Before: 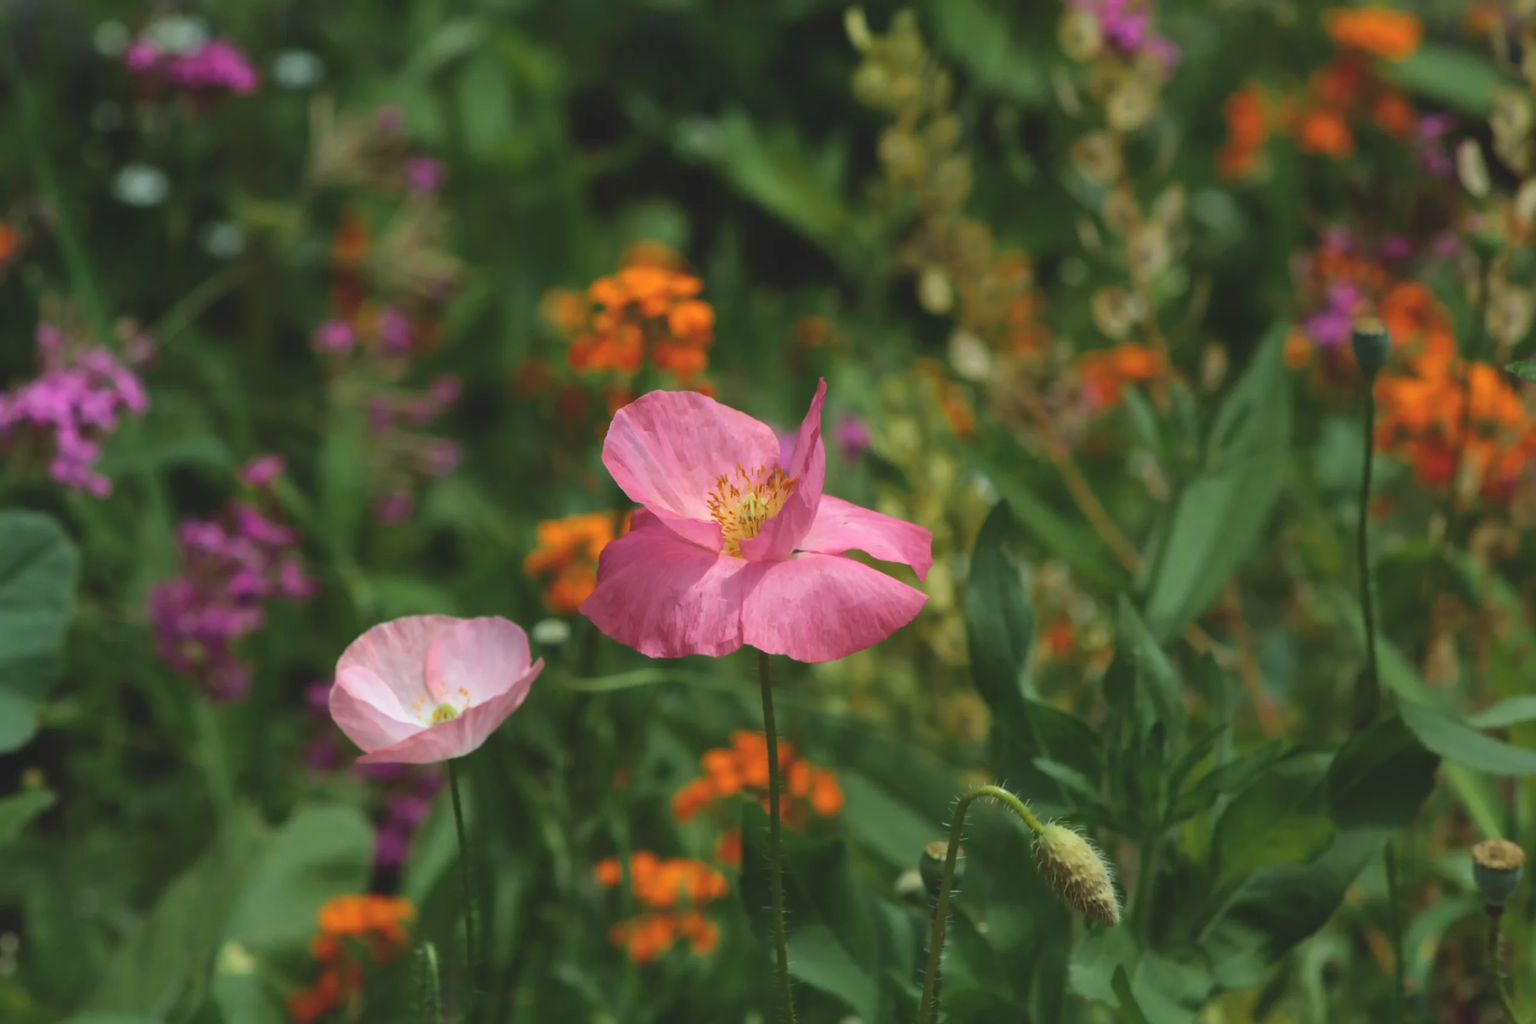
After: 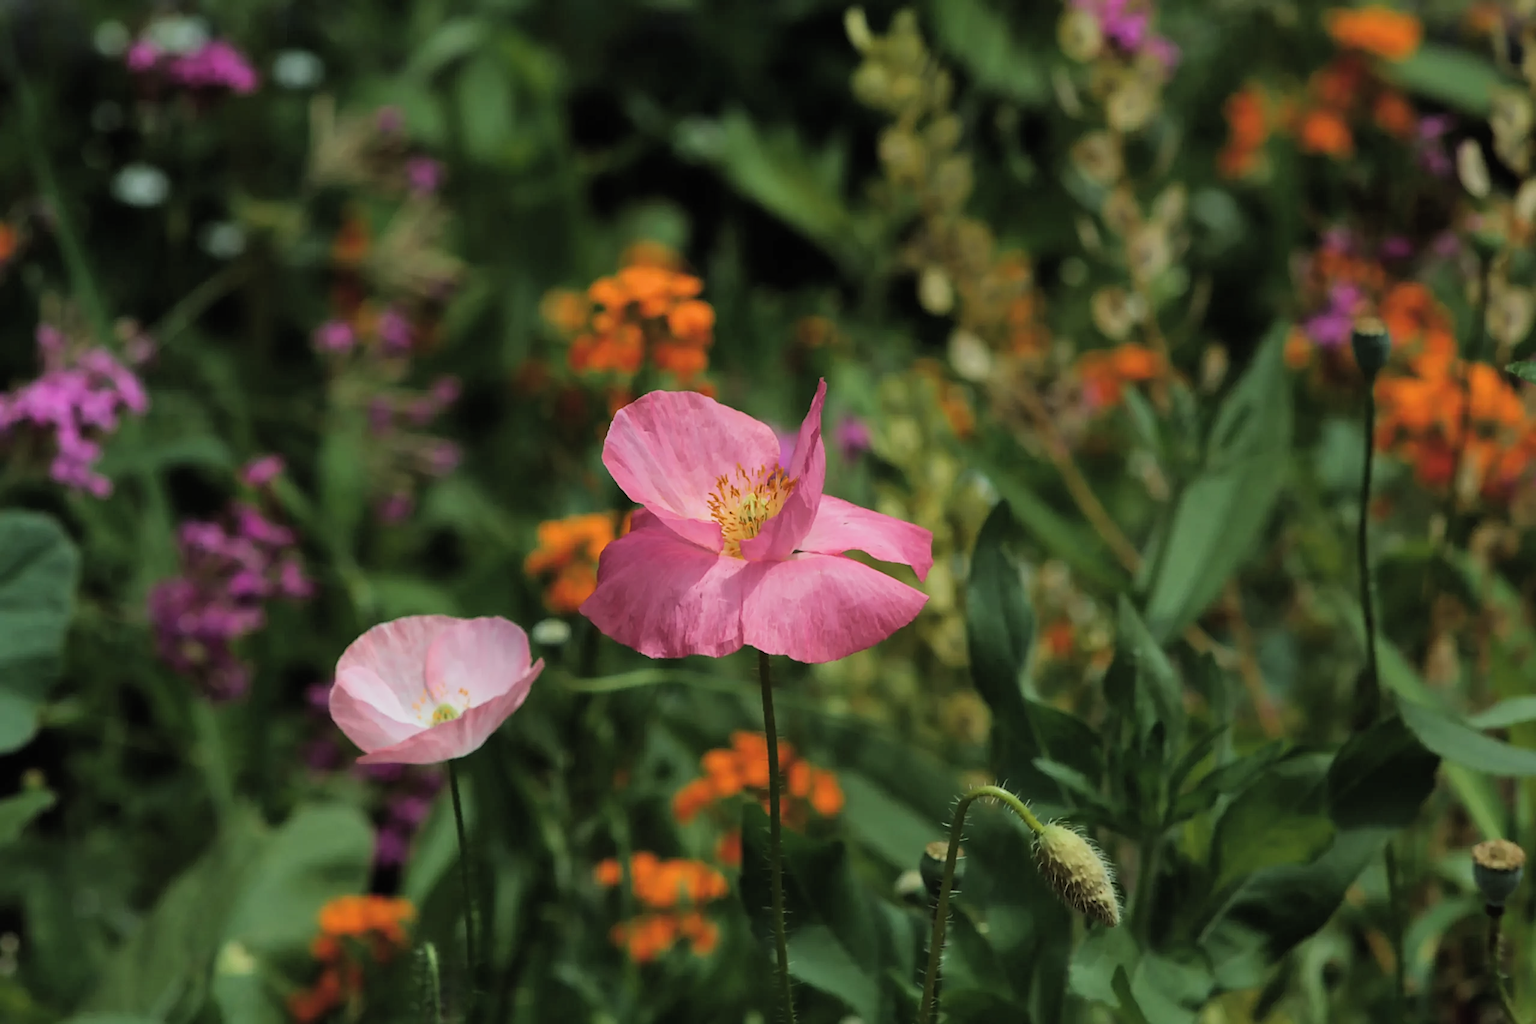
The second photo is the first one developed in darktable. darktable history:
filmic rgb: black relative exposure -5.07 EV, white relative exposure 3.51 EV, threshold 3.05 EV, hardness 3.18, contrast 1.197, highlights saturation mix -30.54%, enable highlight reconstruction true
sharpen: on, module defaults
